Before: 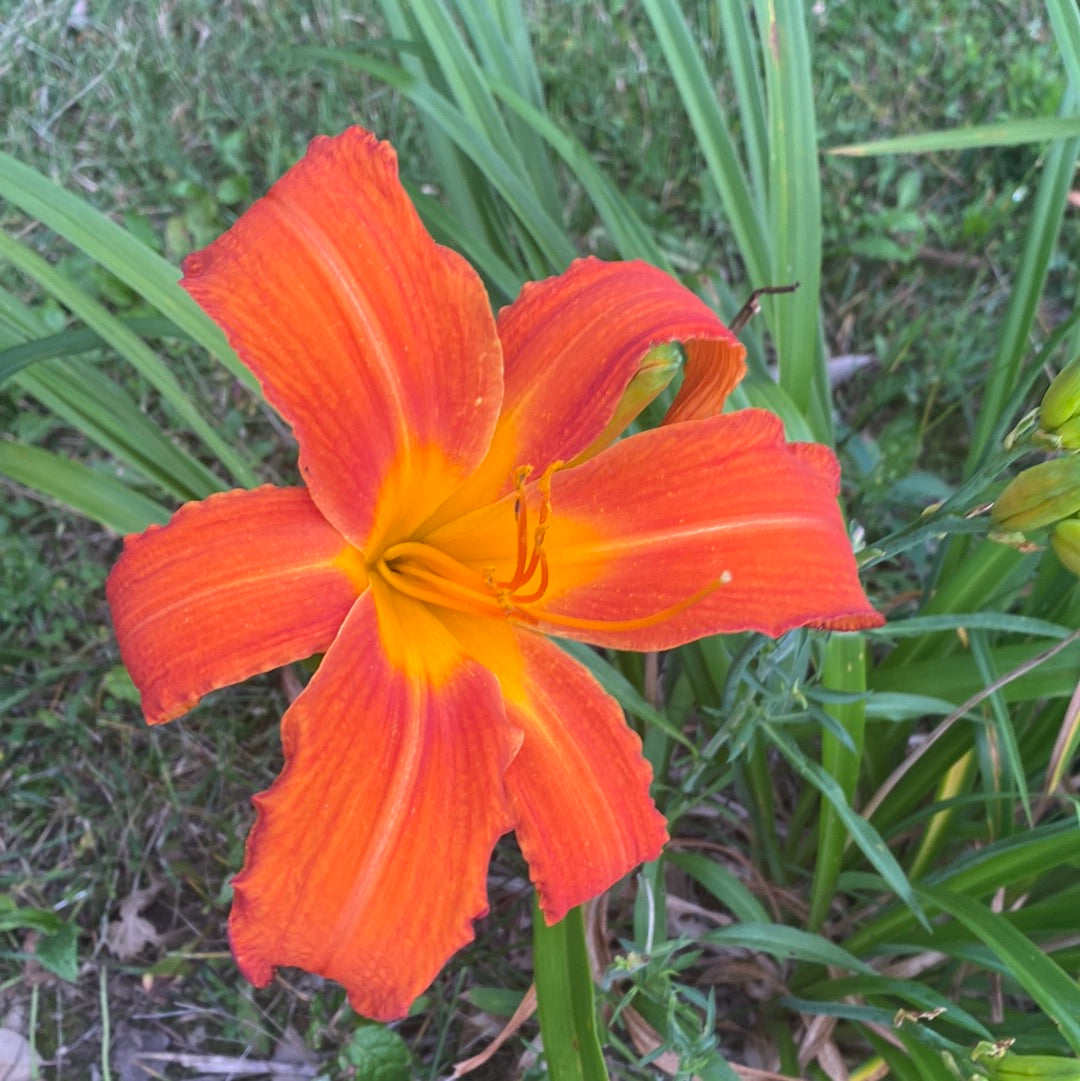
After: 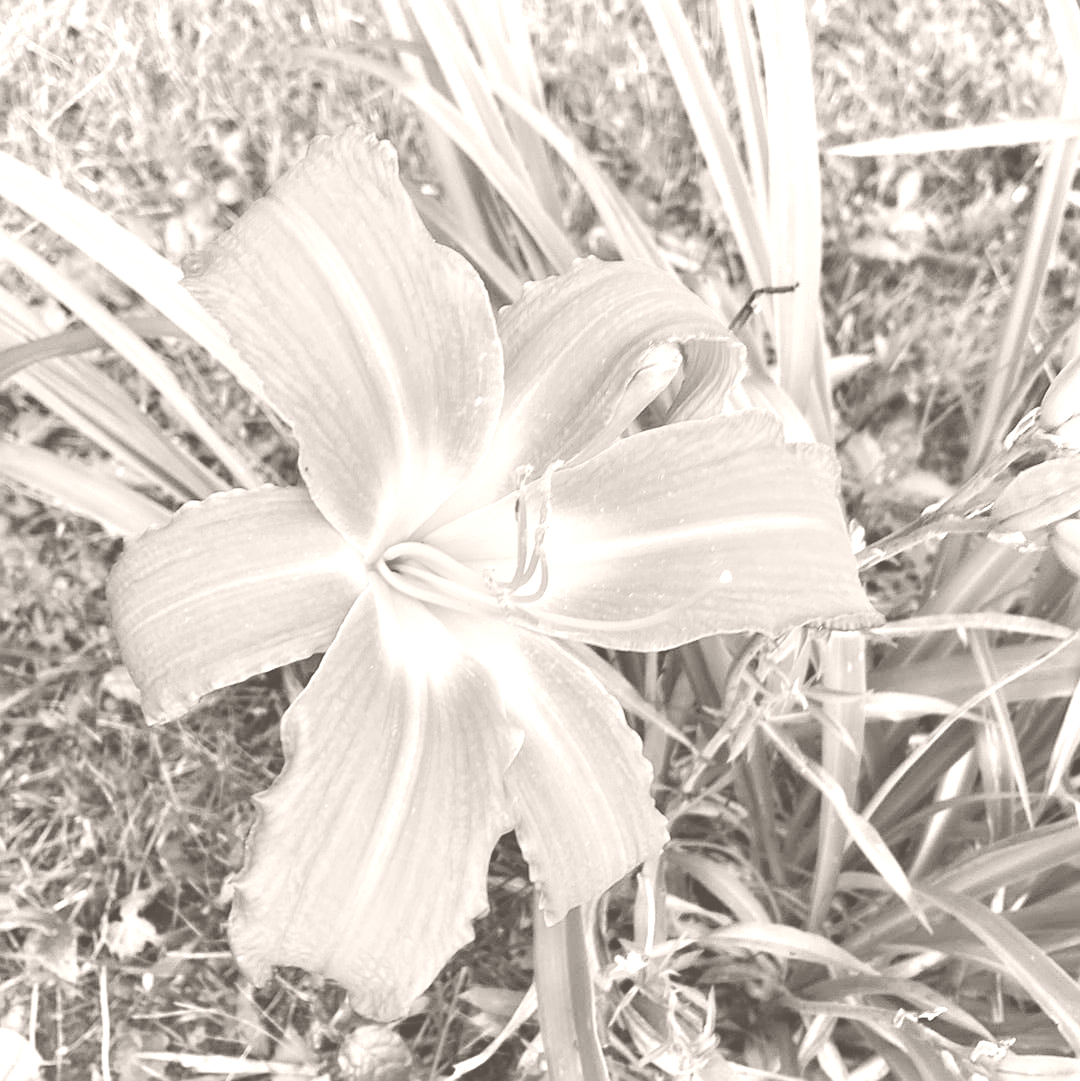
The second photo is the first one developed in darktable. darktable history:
tone curve: curves: ch0 [(0, 0.012) (0.052, 0.04) (0.107, 0.086) (0.269, 0.266) (0.471, 0.503) (0.731, 0.771) (0.921, 0.909) (0.999, 0.951)]; ch1 [(0, 0) (0.339, 0.298) (0.402, 0.363) (0.444, 0.415) (0.485, 0.469) (0.494, 0.493) (0.504, 0.501) (0.525, 0.534) (0.555, 0.593) (0.594, 0.648) (1, 1)]; ch2 [(0, 0) (0.48, 0.48) (0.504, 0.5) (0.535, 0.557) (0.581, 0.623) (0.649, 0.683) (0.824, 0.815) (1, 1)], color space Lab, independent channels, preserve colors none
colorize: hue 34.49°, saturation 35.33%, source mix 100%, lightness 55%, version 1
sharpen: on, module defaults
contrast equalizer: y [[0.514, 0.573, 0.581, 0.508, 0.5, 0.5], [0.5 ×6], [0.5 ×6], [0 ×6], [0 ×6]]
filmic rgb: black relative exposure -7.65 EV, white relative exposure 4.56 EV, hardness 3.61
